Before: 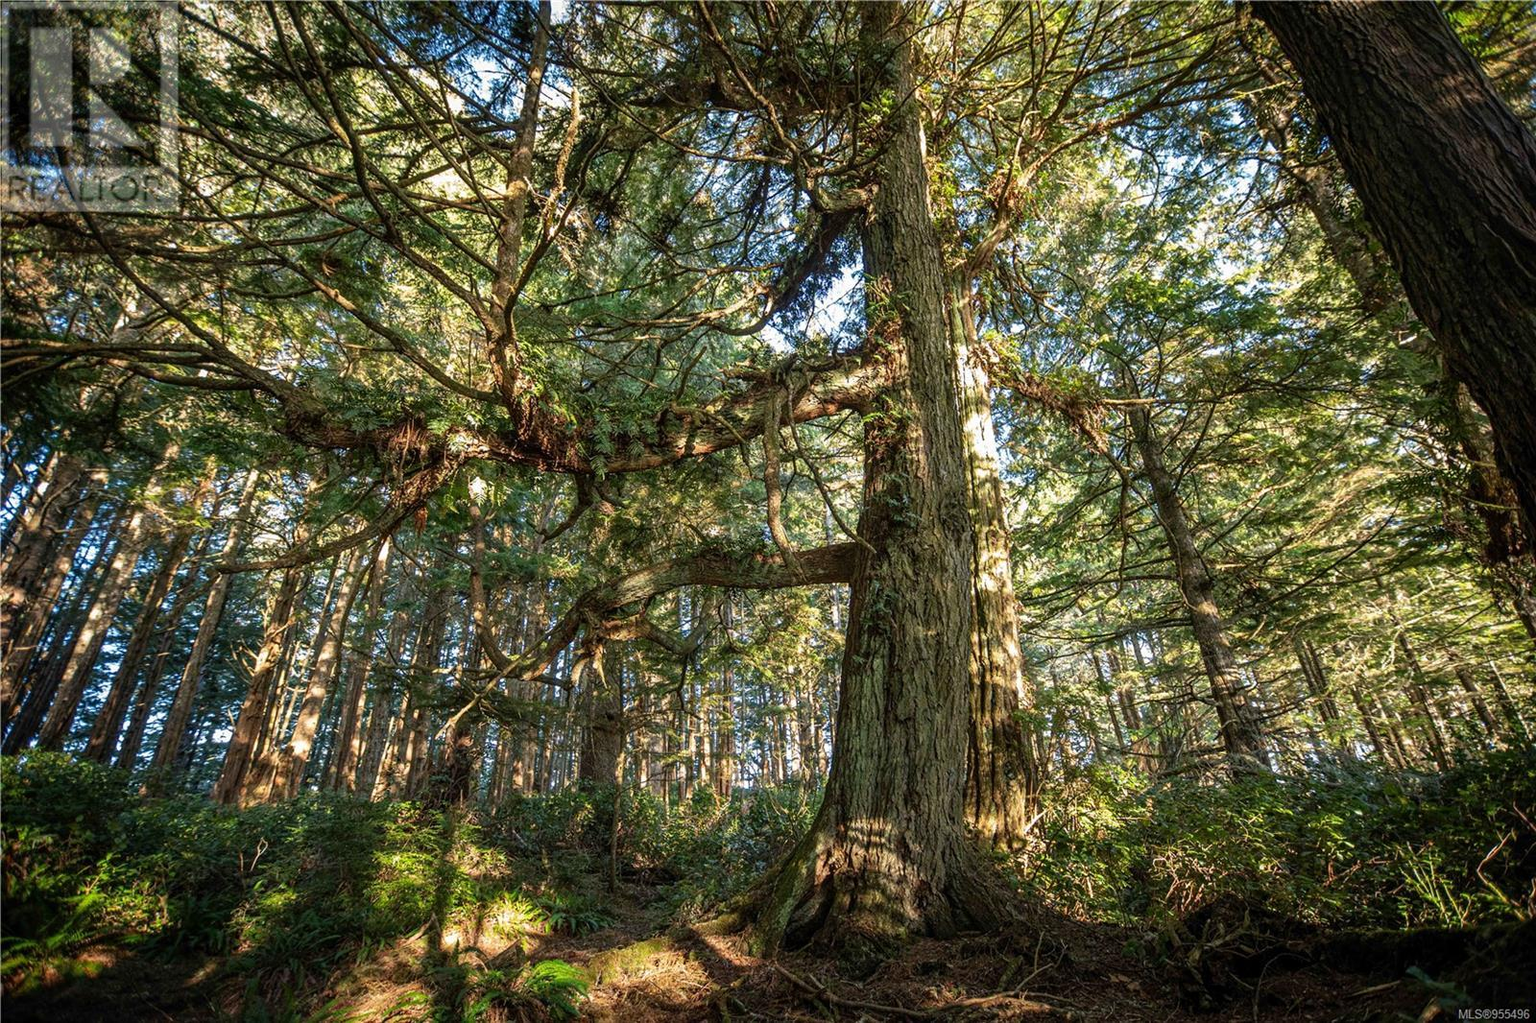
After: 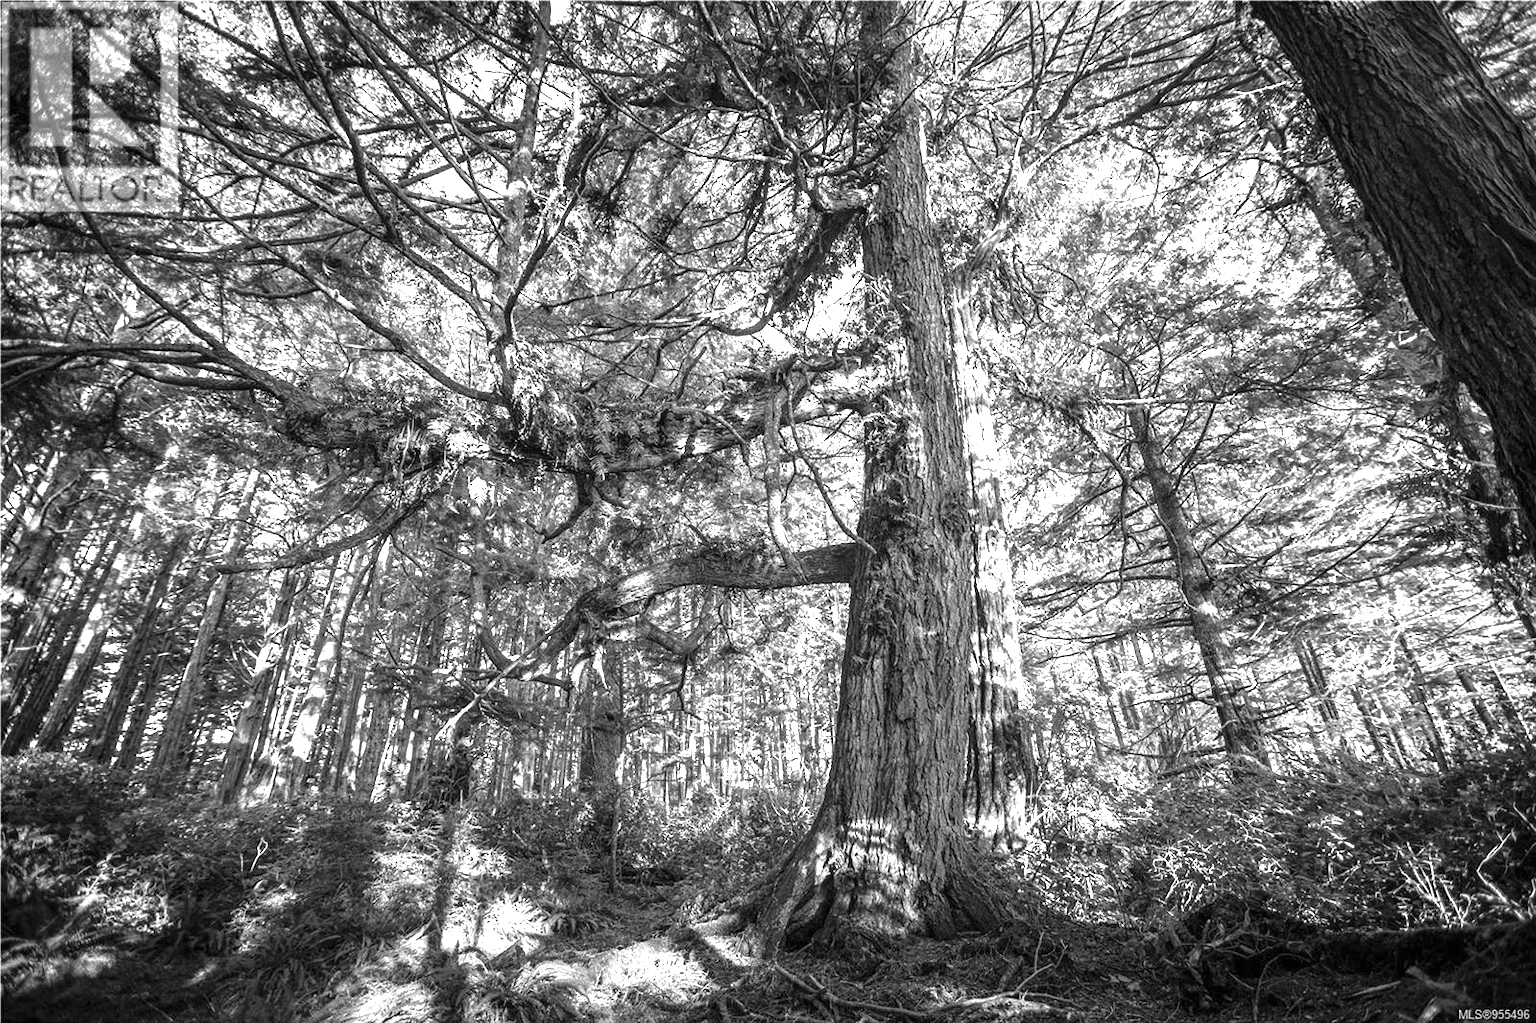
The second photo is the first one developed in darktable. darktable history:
exposure: black level correction 0, exposure 1.388 EV, compensate exposure bias true, compensate highlight preservation false
monochrome: on, module defaults
